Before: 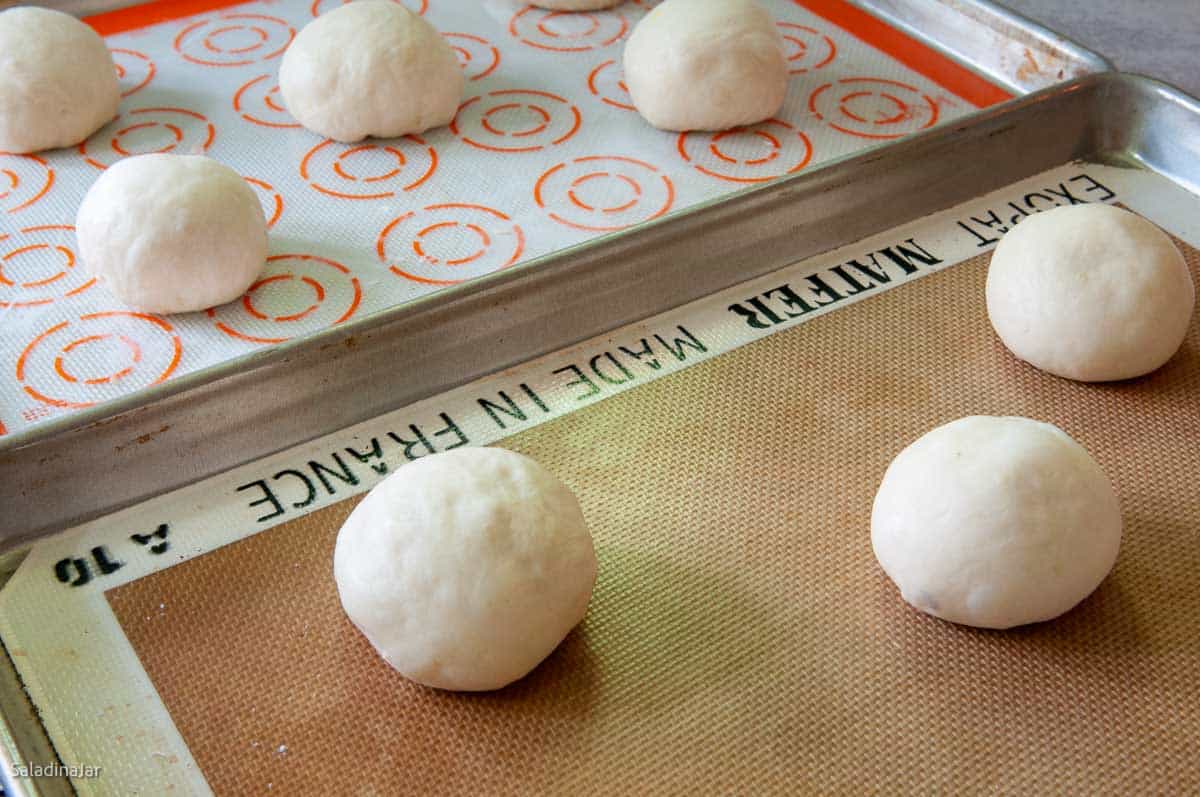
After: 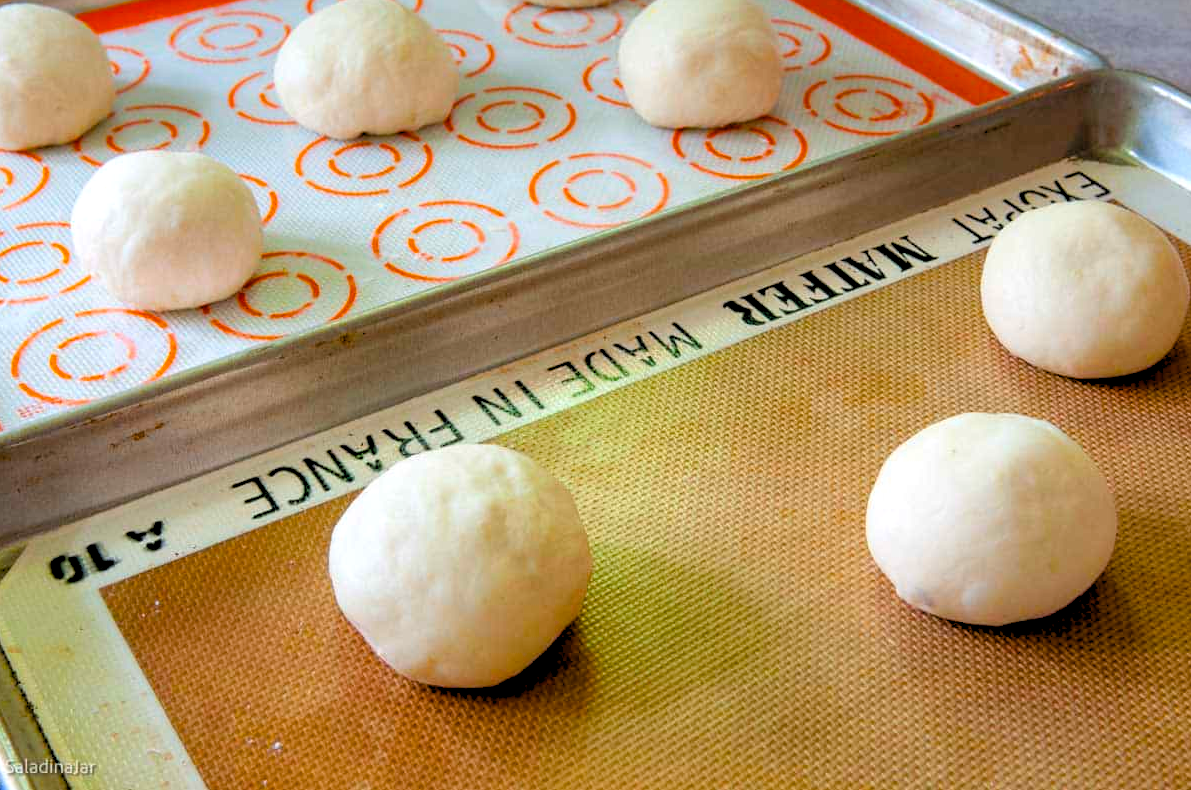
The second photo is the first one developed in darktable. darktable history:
crop: left 0.434%, top 0.485%, right 0.244%, bottom 0.386%
rgb levels: levels [[0.013, 0.434, 0.89], [0, 0.5, 1], [0, 0.5, 1]]
color balance rgb: linear chroma grading › global chroma 15%, perceptual saturation grading › global saturation 30%
